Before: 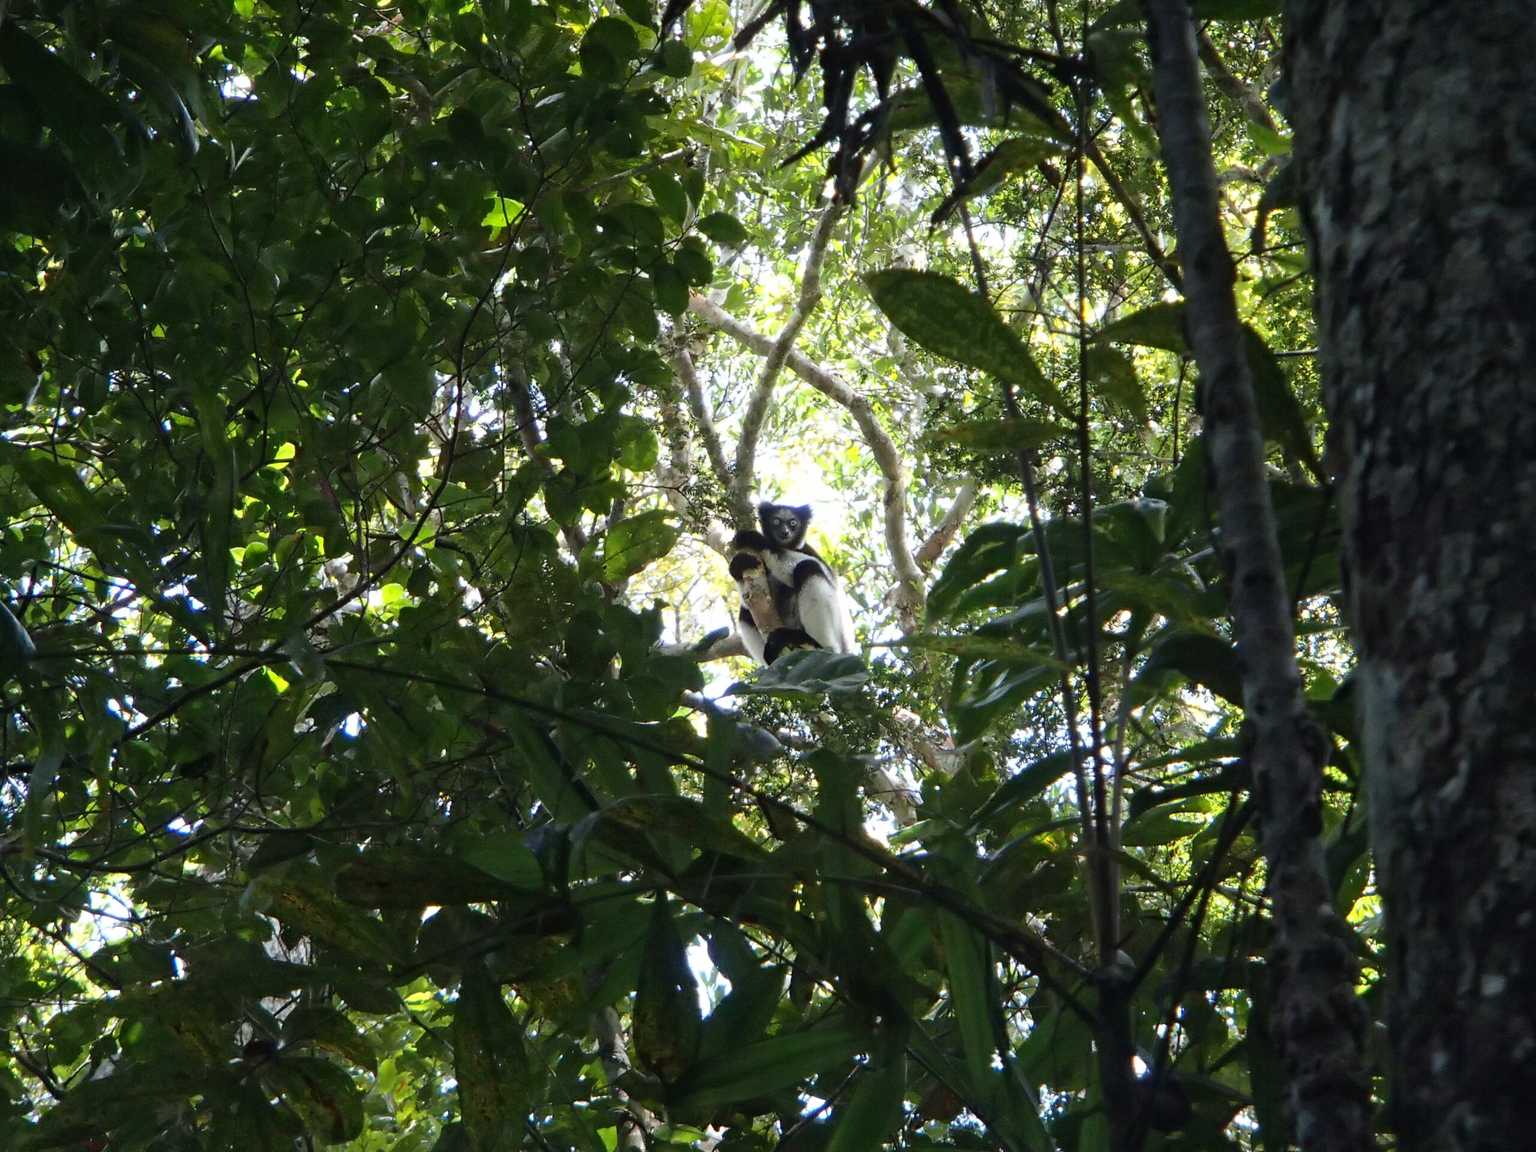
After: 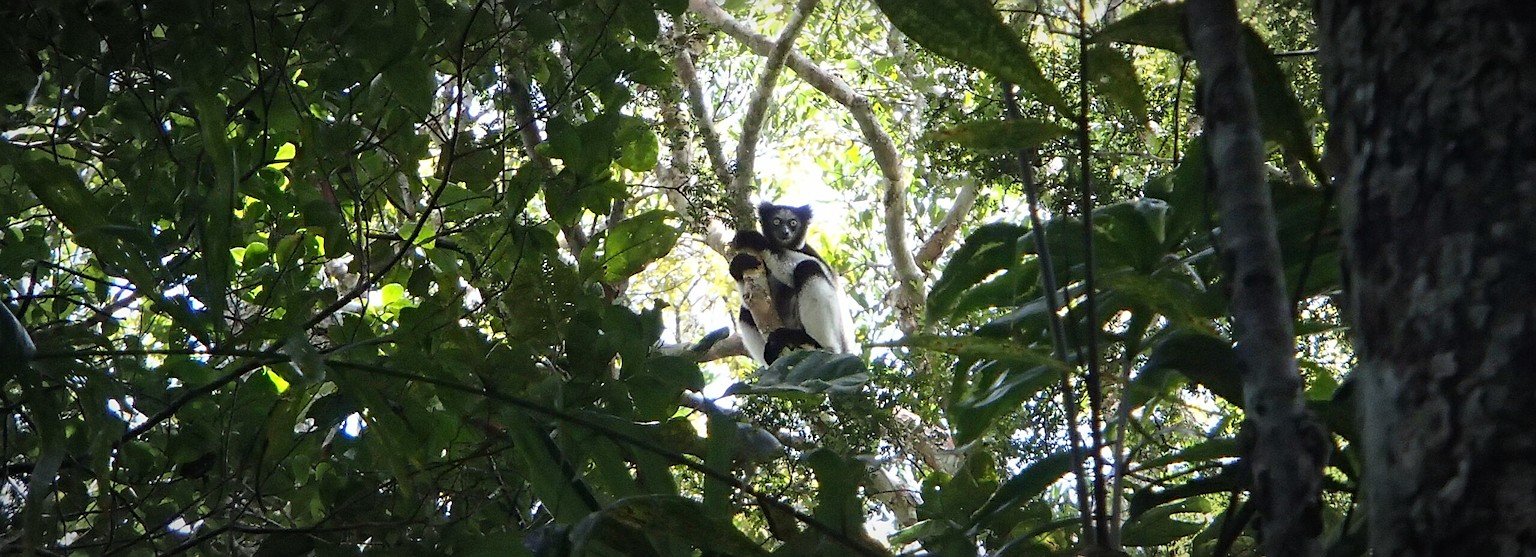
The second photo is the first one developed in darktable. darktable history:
vignetting: automatic ratio true
sharpen: on, module defaults
crop and rotate: top 26.056%, bottom 25.543%
